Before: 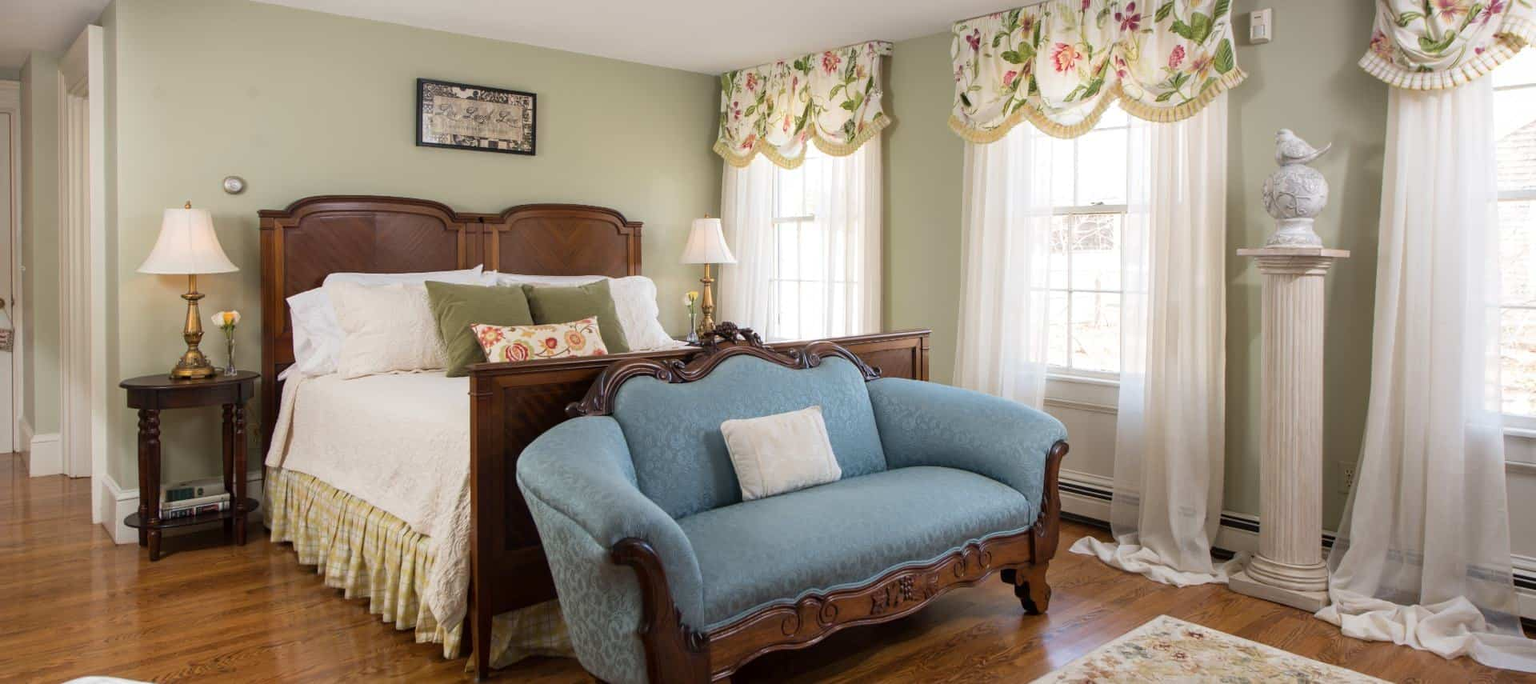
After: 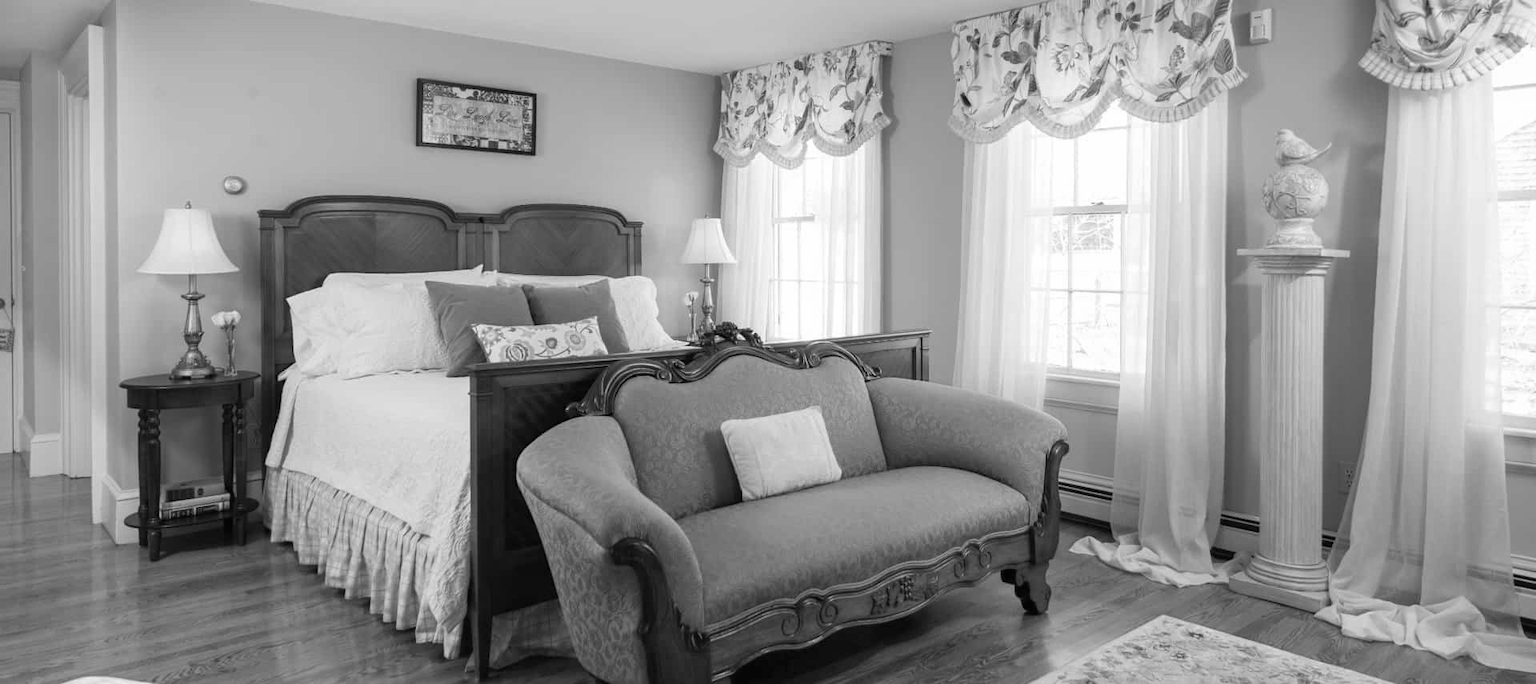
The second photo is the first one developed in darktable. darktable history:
color calibration: output gray [0.714, 0.278, 0, 0], illuminant same as pipeline (D50), adaptation none (bypass)
white balance: emerald 1
